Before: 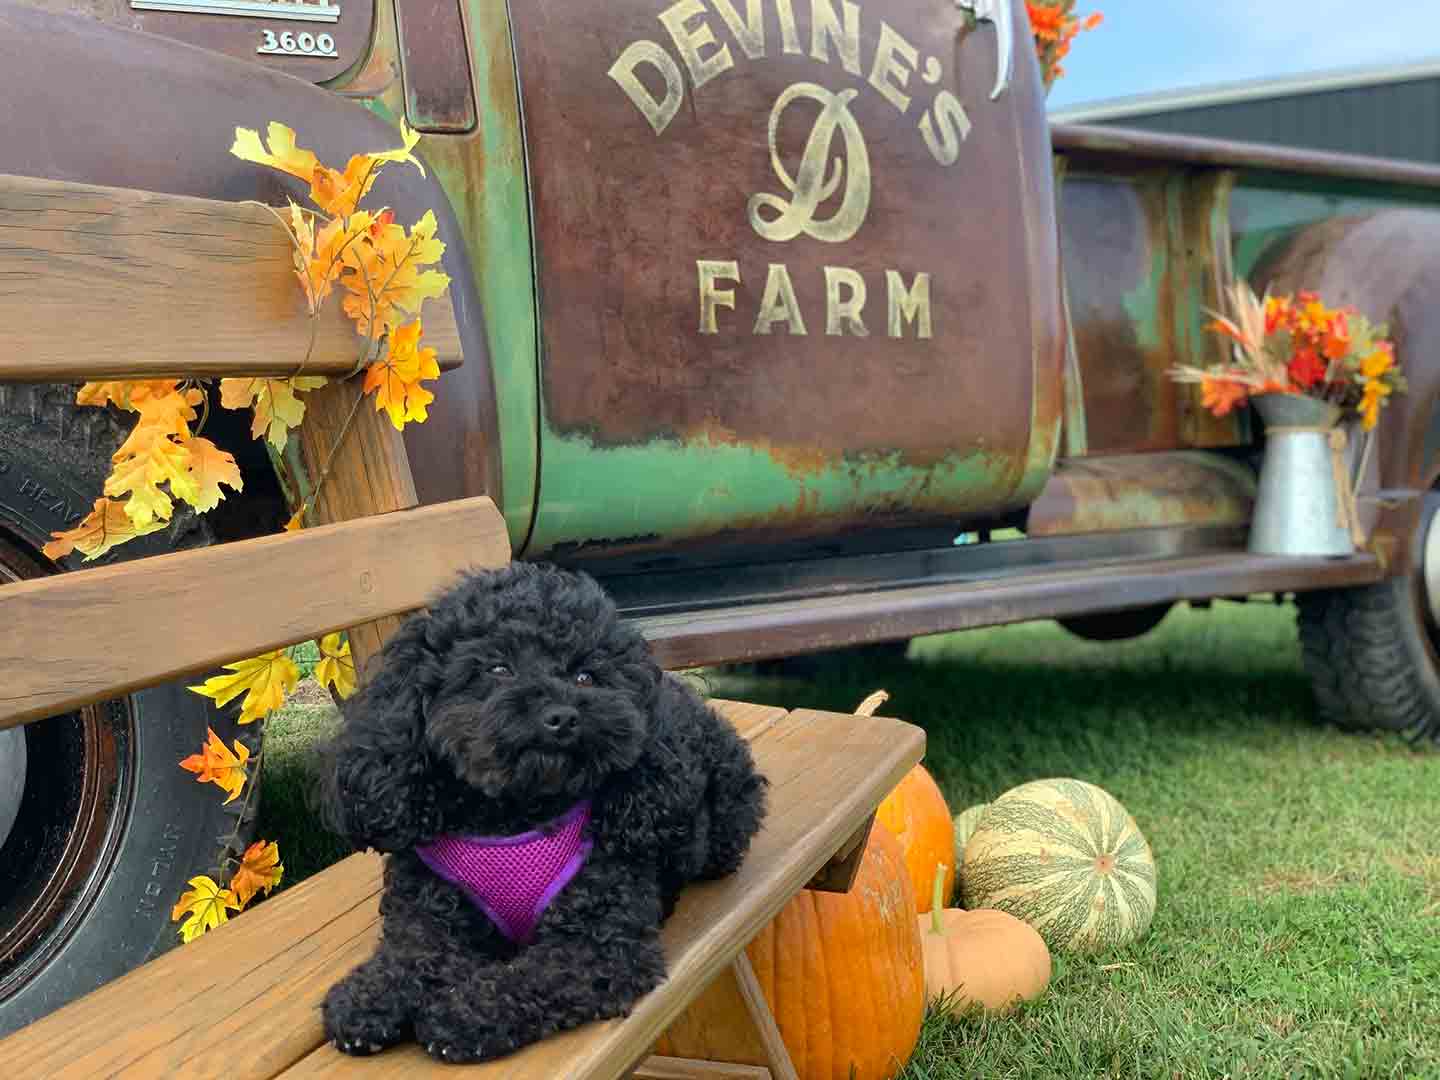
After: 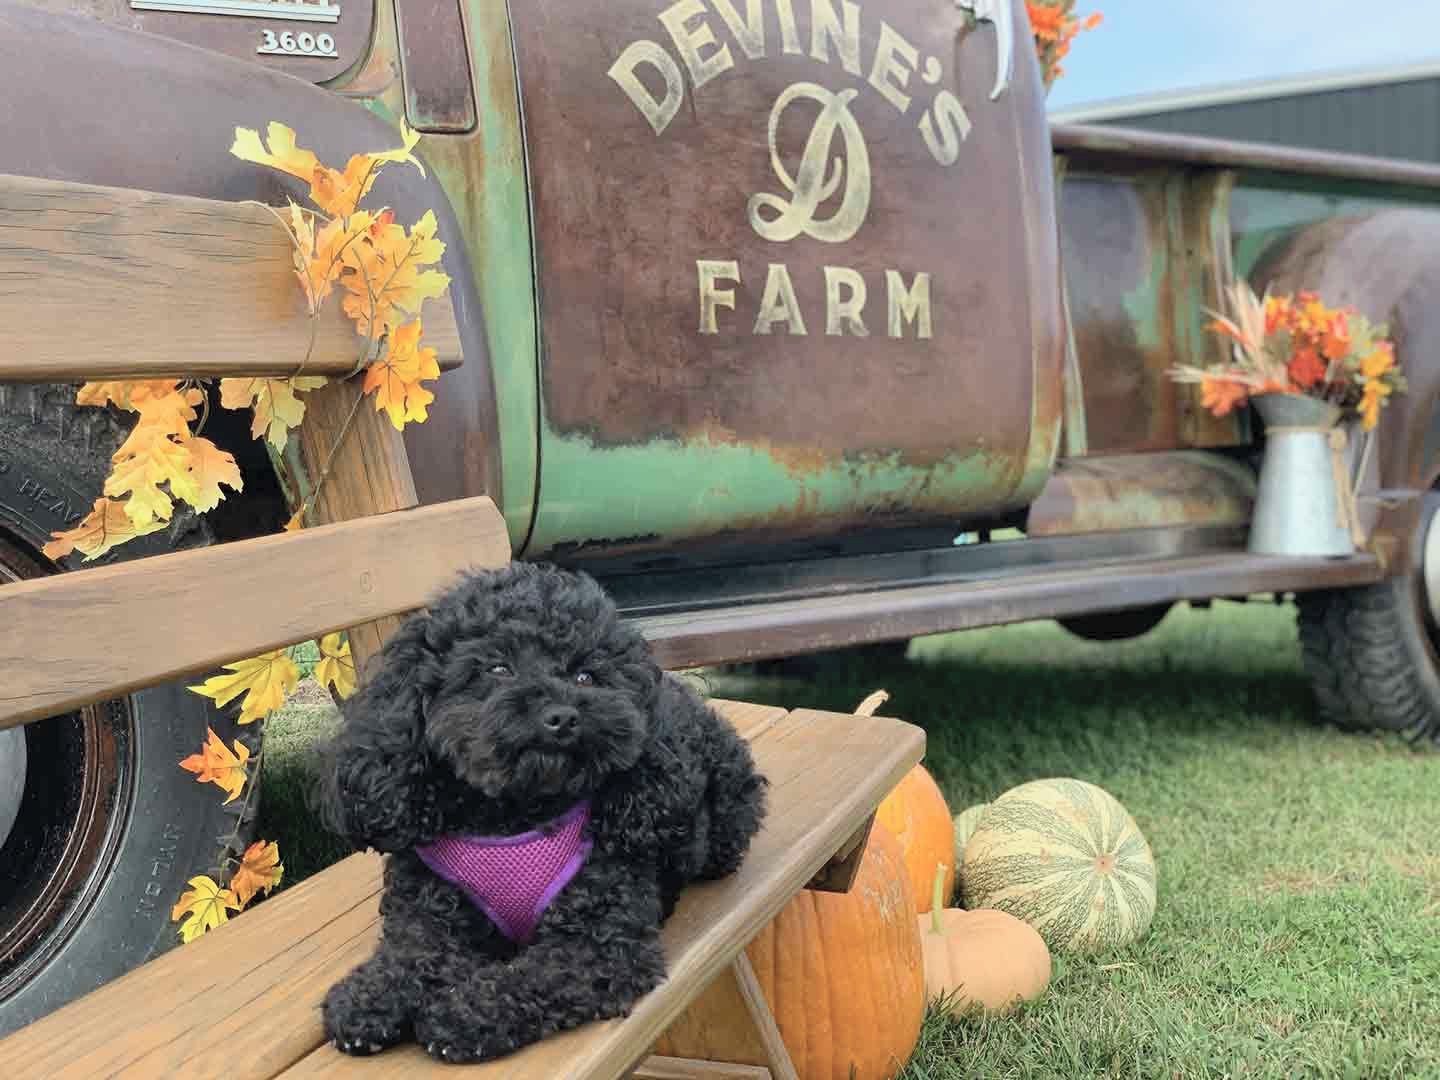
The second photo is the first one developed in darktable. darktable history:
contrast brightness saturation: contrast 0.14, brightness 0.21
exposure: exposure -0.293 EV, compensate highlight preservation false
color correction: saturation 0.8
